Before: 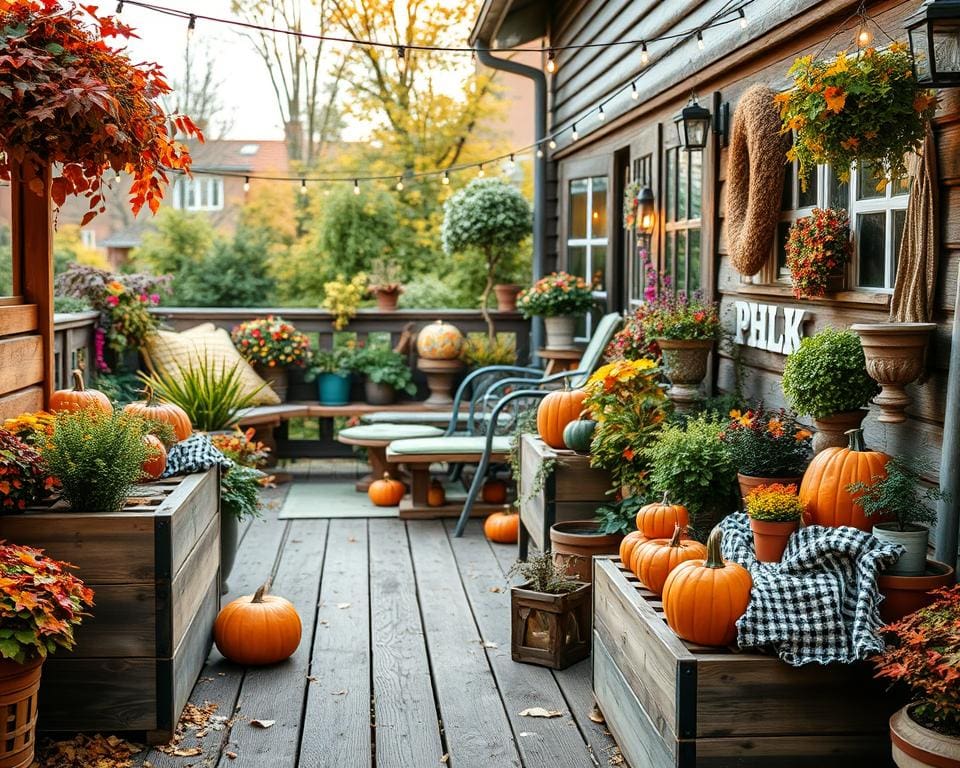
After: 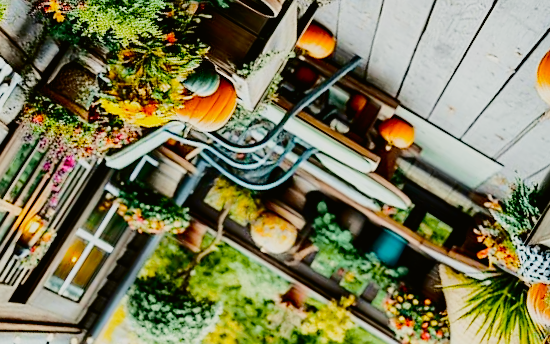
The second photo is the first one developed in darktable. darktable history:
crop and rotate: angle 148.5°, left 9.109%, top 15.564%, right 4.499%, bottom 16.944%
filmic rgb: black relative exposure -9.27 EV, white relative exposure 6.75 EV, threshold 2.99 EV, hardness 3.06, contrast 1.06, preserve chrominance no, color science v4 (2020), contrast in shadows soft, enable highlight reconstruction true
exposure: exposure -0.113 EV, compensate exposure bias true, compensate highlight preservation false
tone curve: curves: ch0 [(0, 0.011) (0.104, 0.085) (0.236, 0.234) (0.398, 0.507) (0.498, 0.621) (0.65, 0.757) (0.835, 0.883) (1, 0.961)]; ch1 [(0, 0) (0.353, 0.344) (0.43, 0.401) (0.479, 0.476) (0.502, 0.502) (0.54, 0.542) (0.602, 0.613) (0.638, 0.668) (0.693, 0.727) (1, 1)]; ch2 [(0, 0) (0.34, 0.314) (0.434, 0.43) (0.5, 0.506) (0.521, 0.54) (0.54, 0.56) (0.595, 0.613) (0.644, 0.729) (1, 1)], color space Lab, independent channels, preserve colors none
sharpen: radius 1.489, amount 0.407, threshold 1.612
